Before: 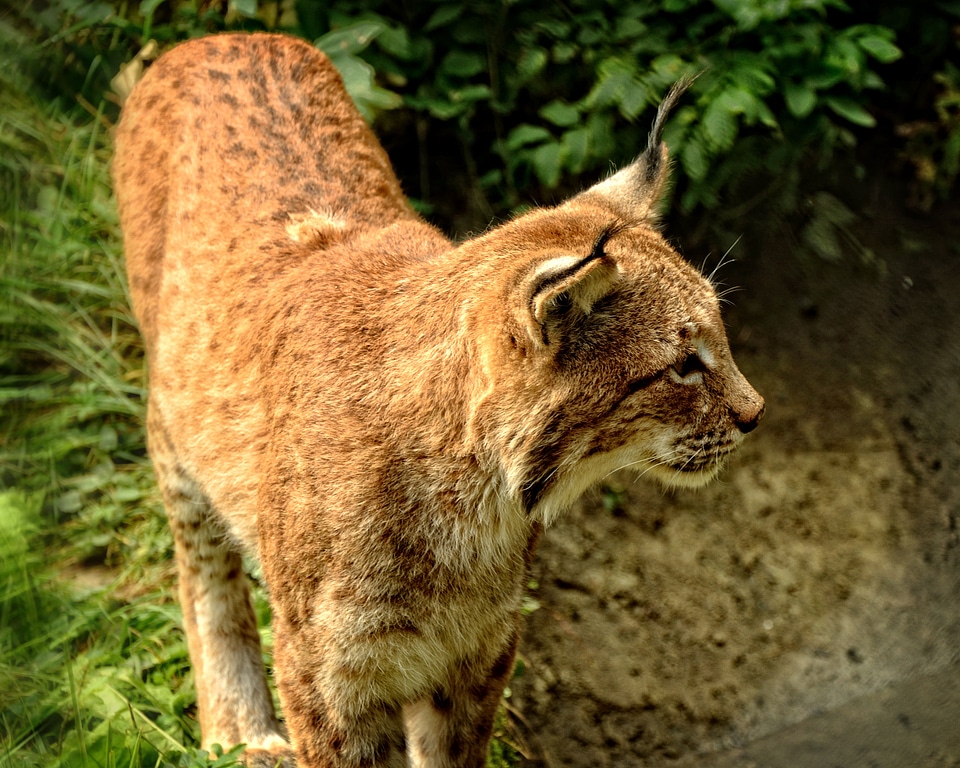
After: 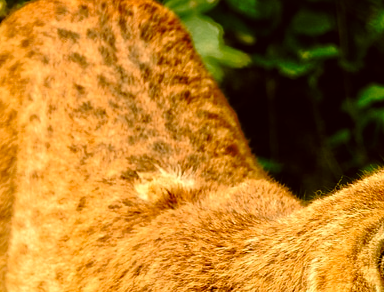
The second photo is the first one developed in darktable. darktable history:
color correction: highlights a* -1.4, highlights b* 10.54, shadows a* 0.528, shadows b* 18.98
base curve: curves: ch0 [(0, 0) (0.073, 0.04) (0.157, 0.139) (0.492, 0.492) (0.758, 0.758) (1, 1)], preserve colors none
crop: left 15.751%, top 5.46%, right 44.226%, bottom 56.392%
color balance rgb: highlights gain › chroma 1.524%, highlights gain › hue 308.94°, perceptual saturation grading › global saturation 0.295%, global vibrance 20%
